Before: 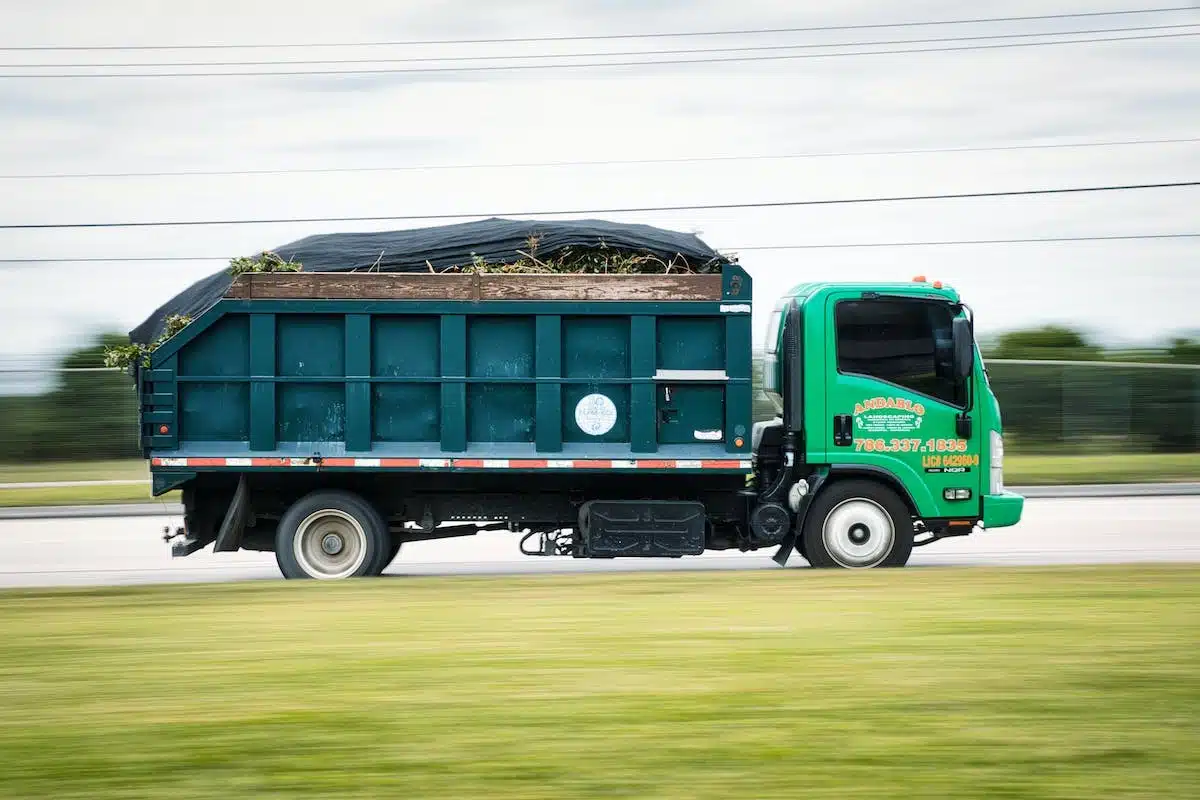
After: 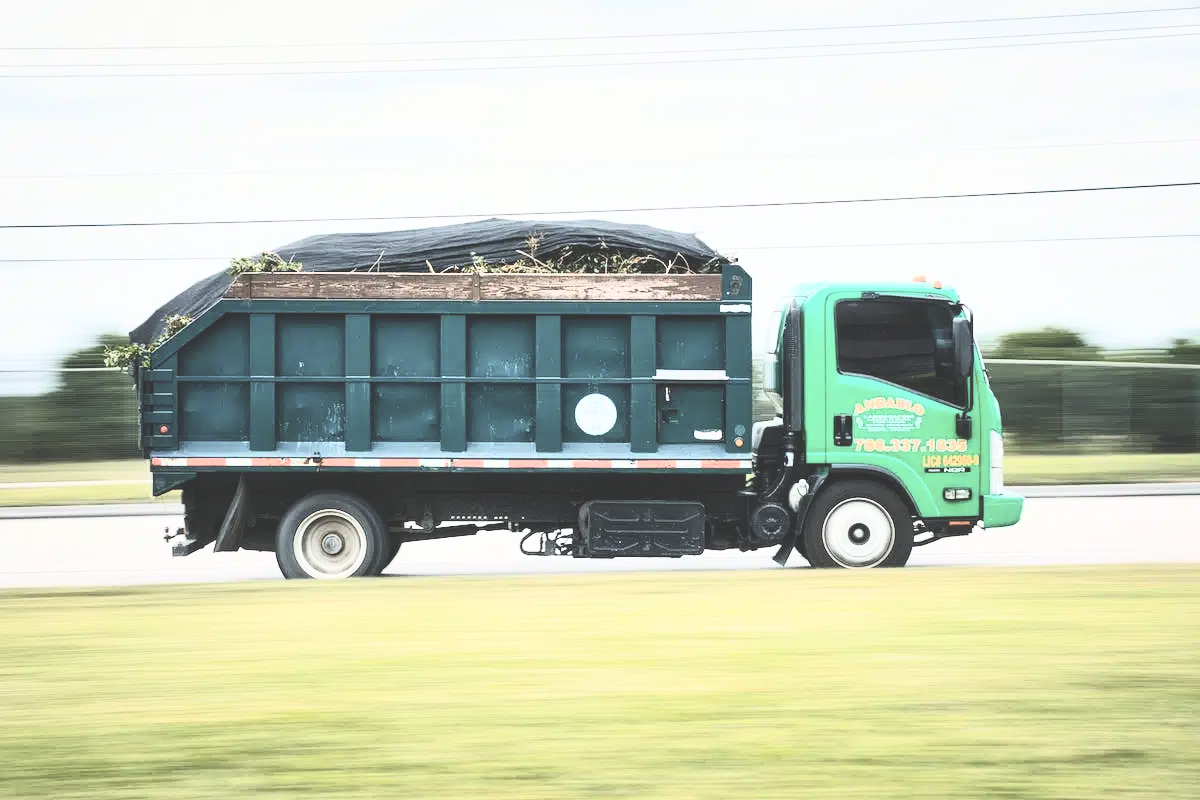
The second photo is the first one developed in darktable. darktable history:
exposure: black level correction -0.015, exposure -0.125 EV, compensate highlight preservation false
contrast brightness saturation: contrast 0.43, brightness 0.56, saturation -0.19
